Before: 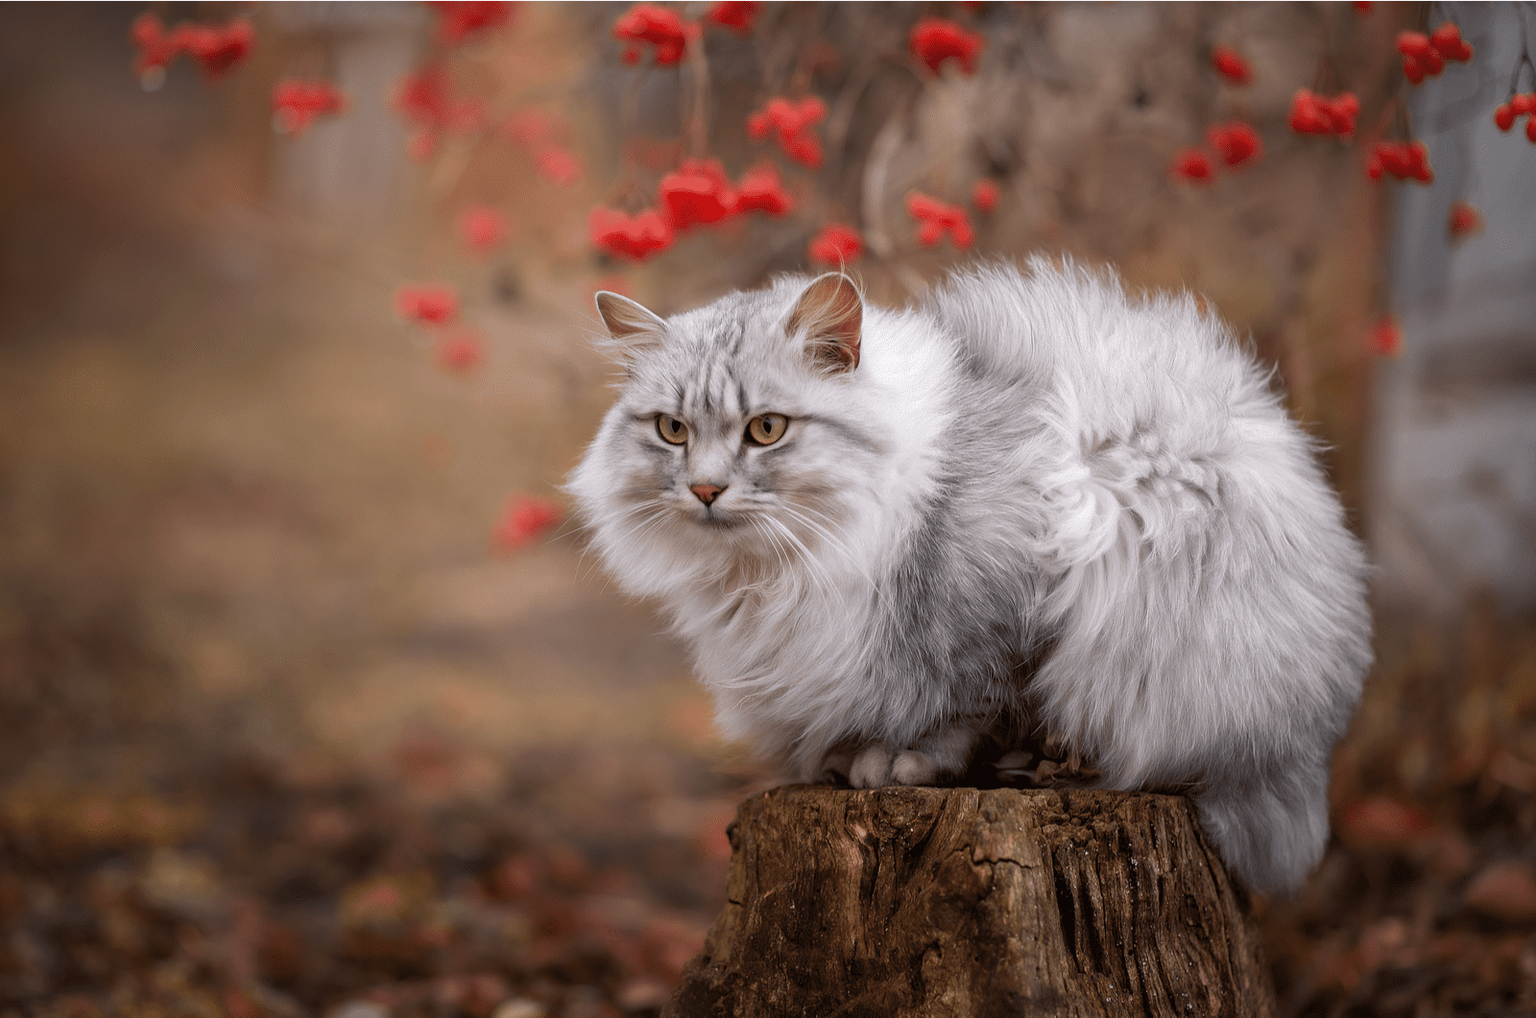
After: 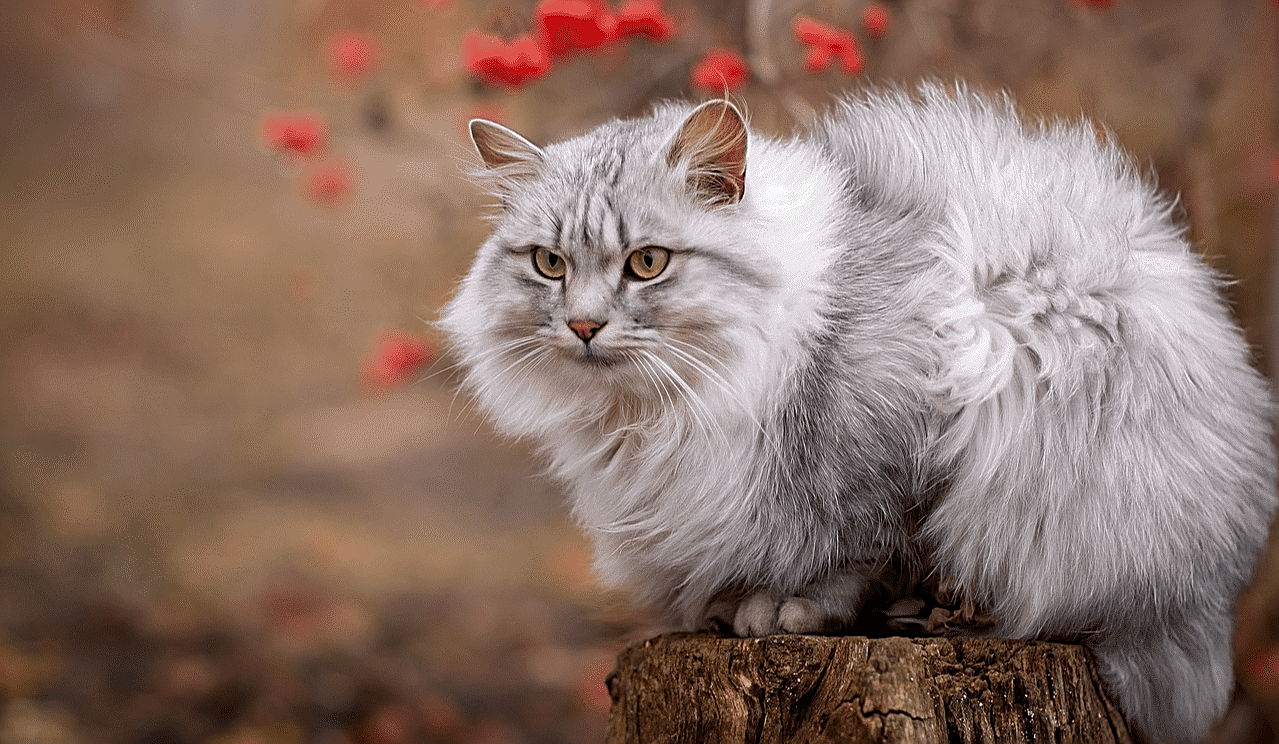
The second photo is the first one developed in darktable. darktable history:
local contrast: highlights 102%, shadows 102%, detail 119%, midtone range 0.2
crop: left 9.475%, top 17.385%, right 10.581%, bottom 12.334%
shadows and highlights: radius 334.7, shadows 63.35, highlights 4.12, compress 87.73%, soften with gaussian
sharpen: amount 0.987
